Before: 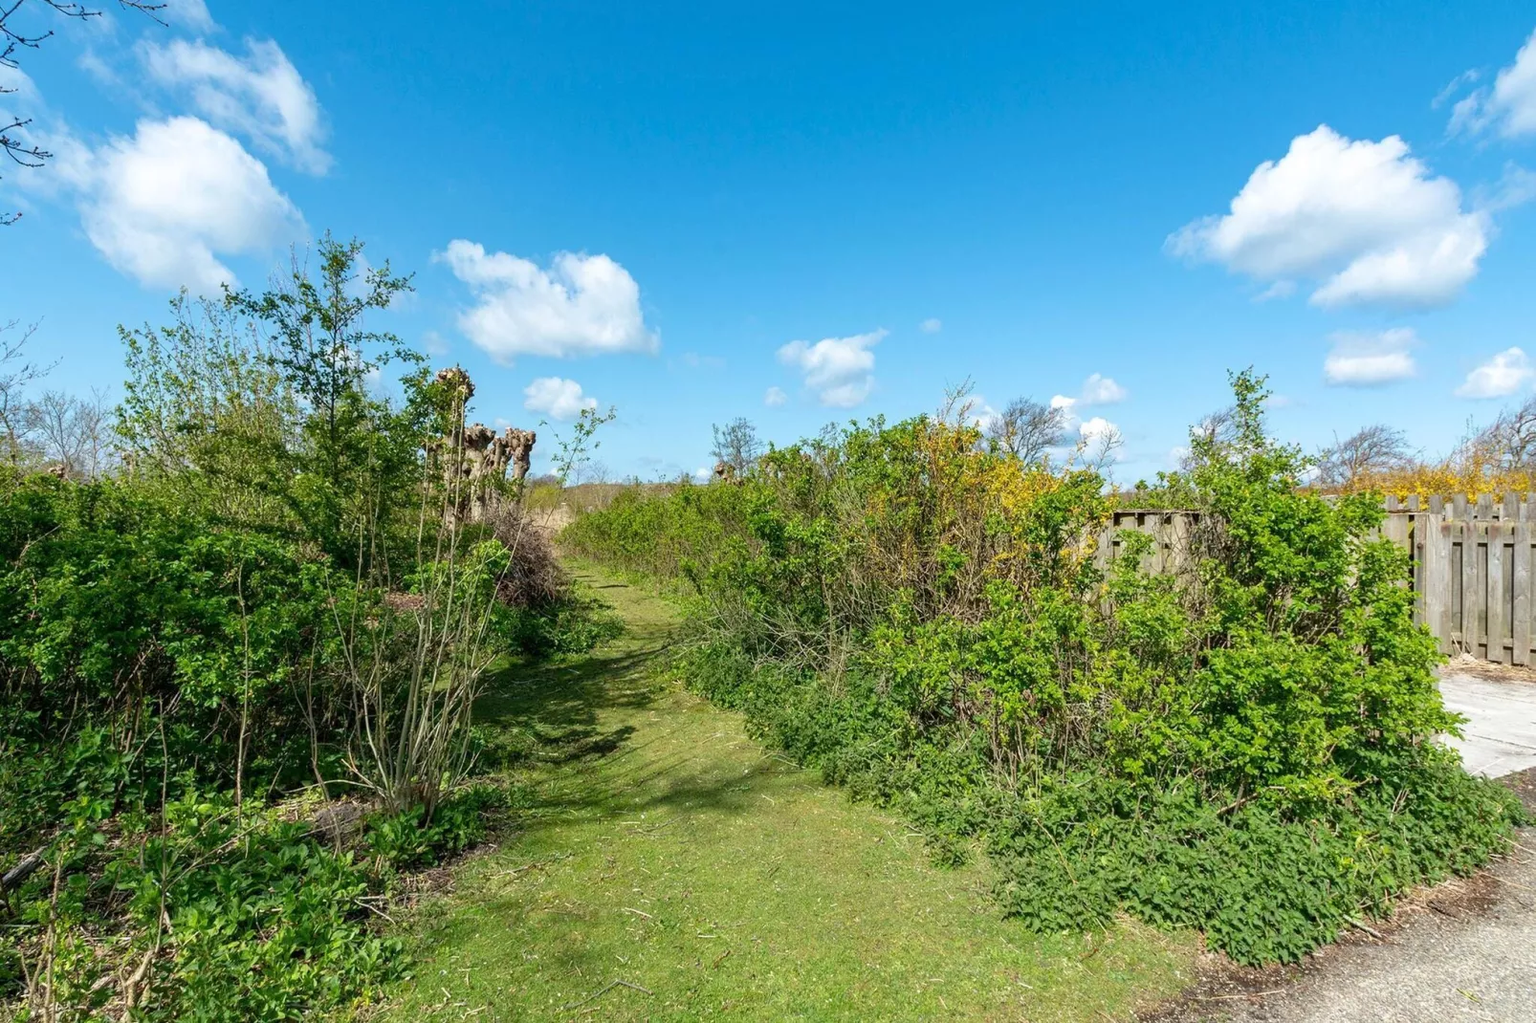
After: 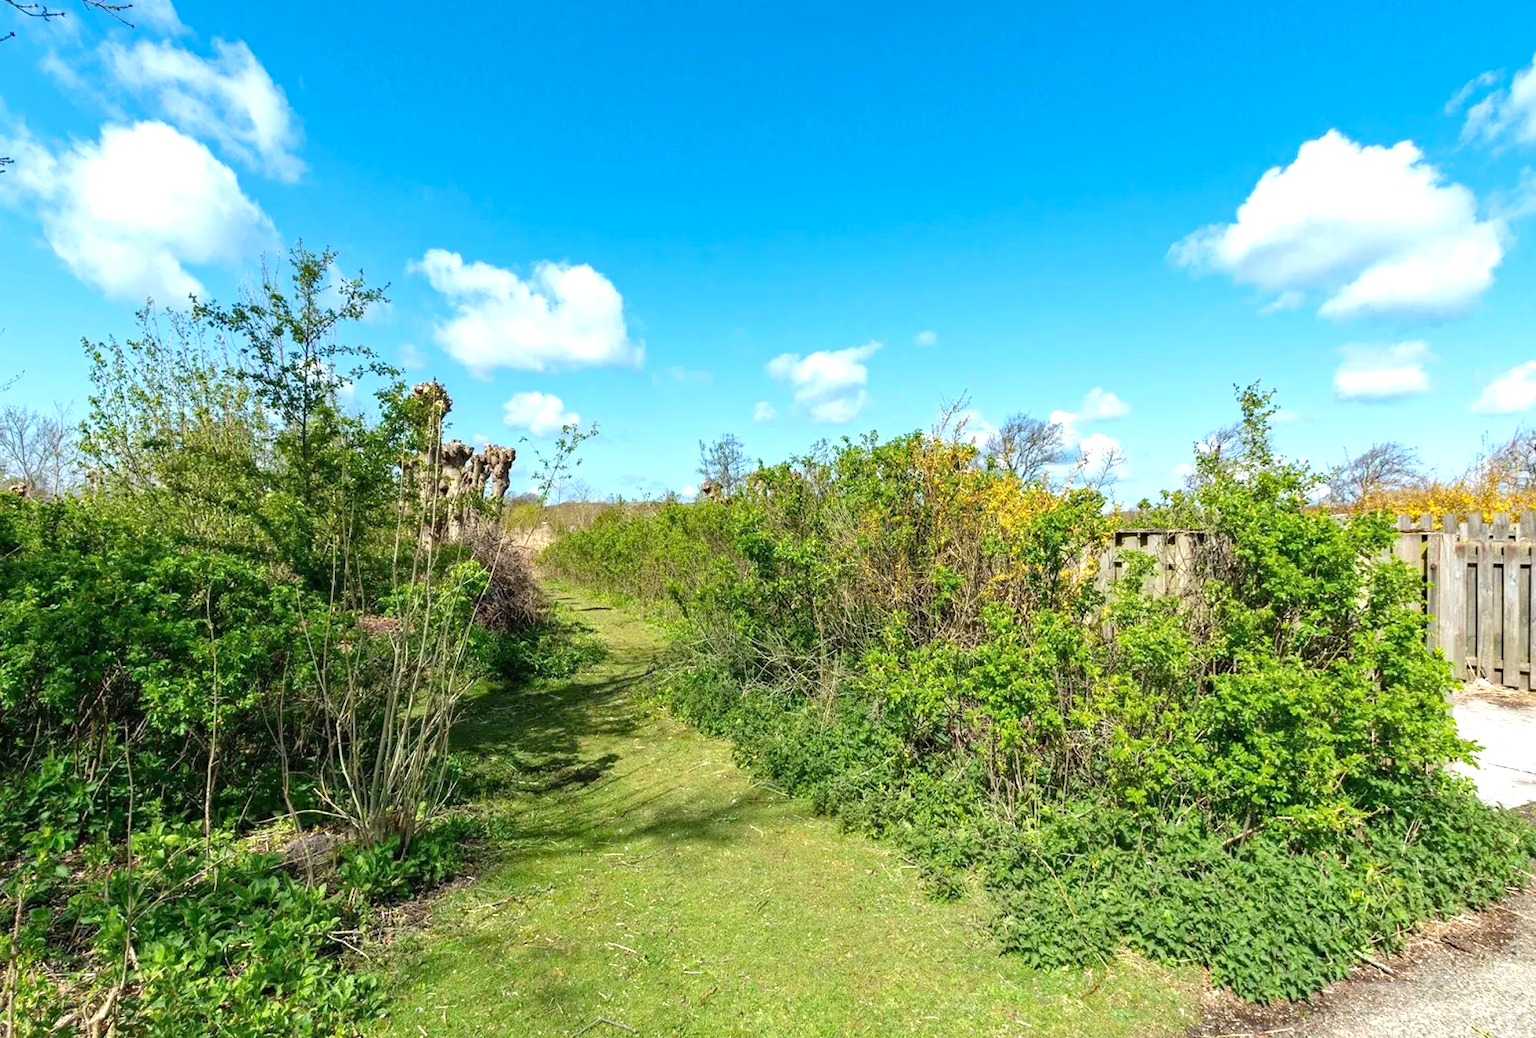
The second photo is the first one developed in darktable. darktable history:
crop and rotate: left 2.656%, right 1.012%, bottom 2.179%
exposure: black level correction 0, exposure 0.499 EV, compensate highlight preservation false
haze removal: compatibility mode true, adaptive false
